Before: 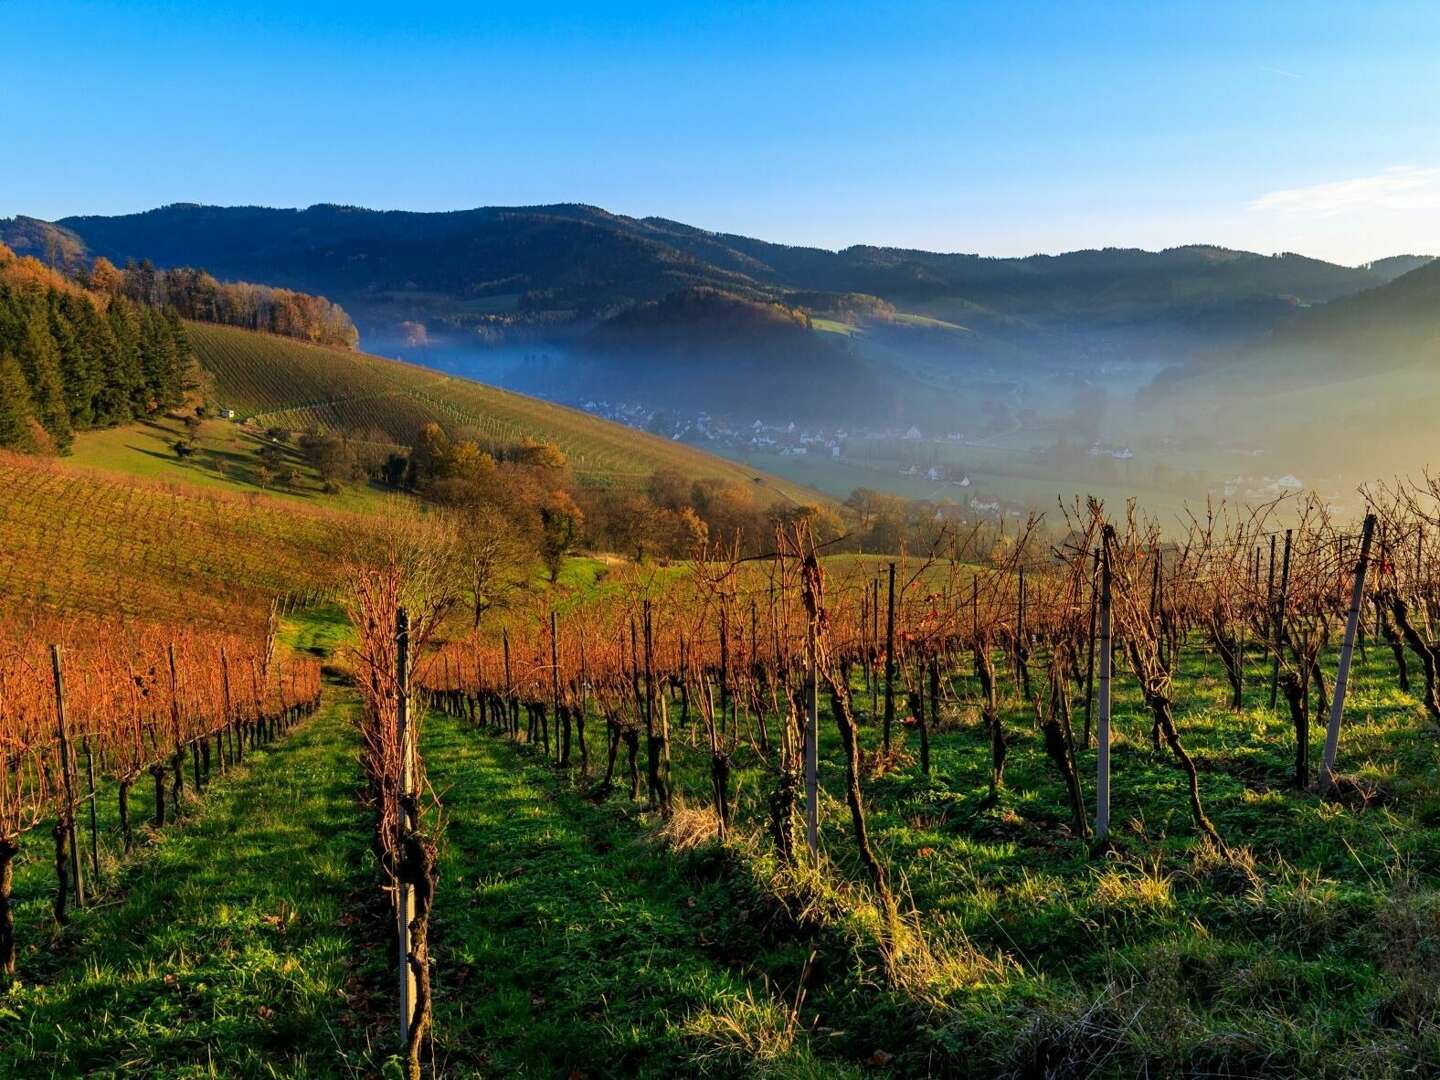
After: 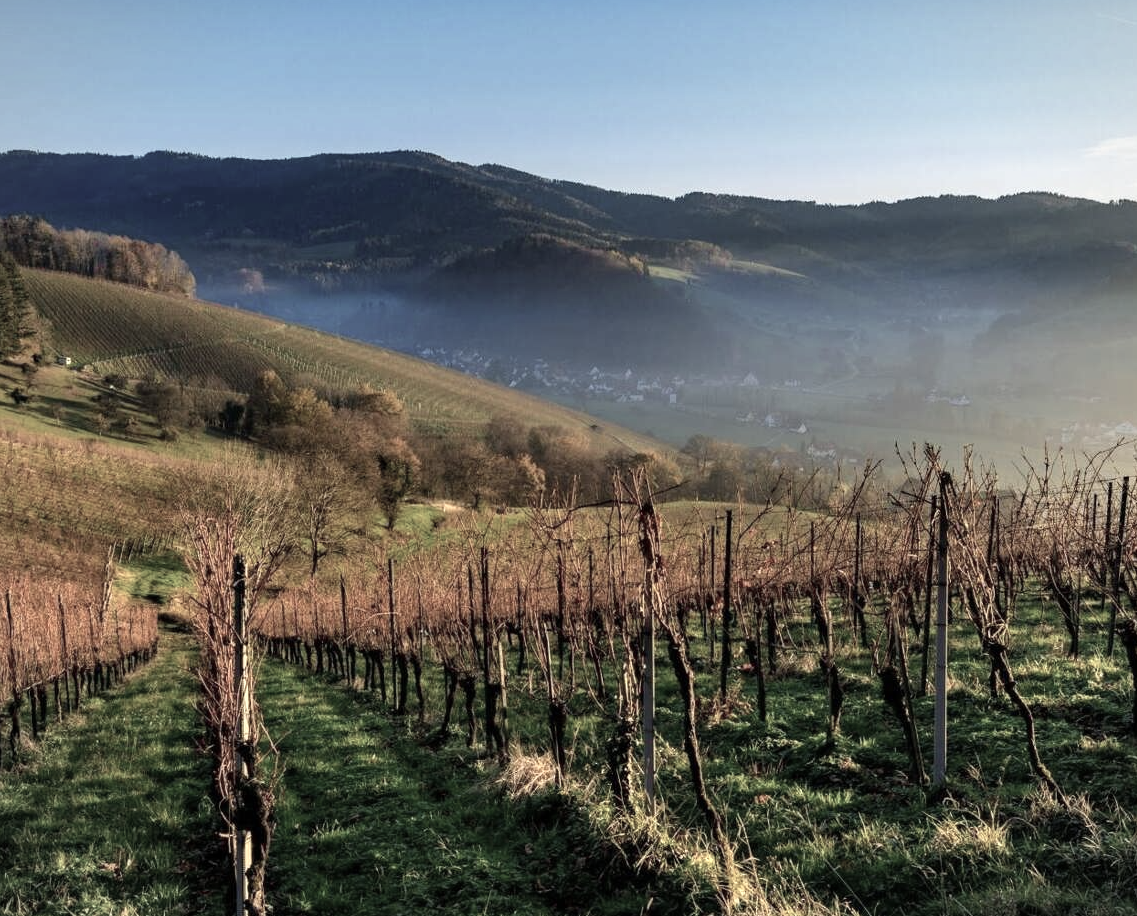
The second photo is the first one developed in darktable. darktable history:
color zones: curves: ch0 [(0, 0.6) (0.129, 0.585) (0.193, 0.596) (0.429, 0.5) (0.571, 0.5) (0.714, 0.5) (0.857, 0.5) (1, 0.6)]; ch1 [(0, 0.453) (0.112, 0.245) (0.213, 0.252) (0.429, 0.233) (0.571, 0.231) (0.683, 0.242) (0.857, 0.296) (1, 0.453)]
crop: left 11.388%, top 4.919%, right 9.603%, bottom 10.184%
vignetting: fall-off start 97.38%, fall-off radius 79.41%, brightness -0.292, width/height ratio 1.114
